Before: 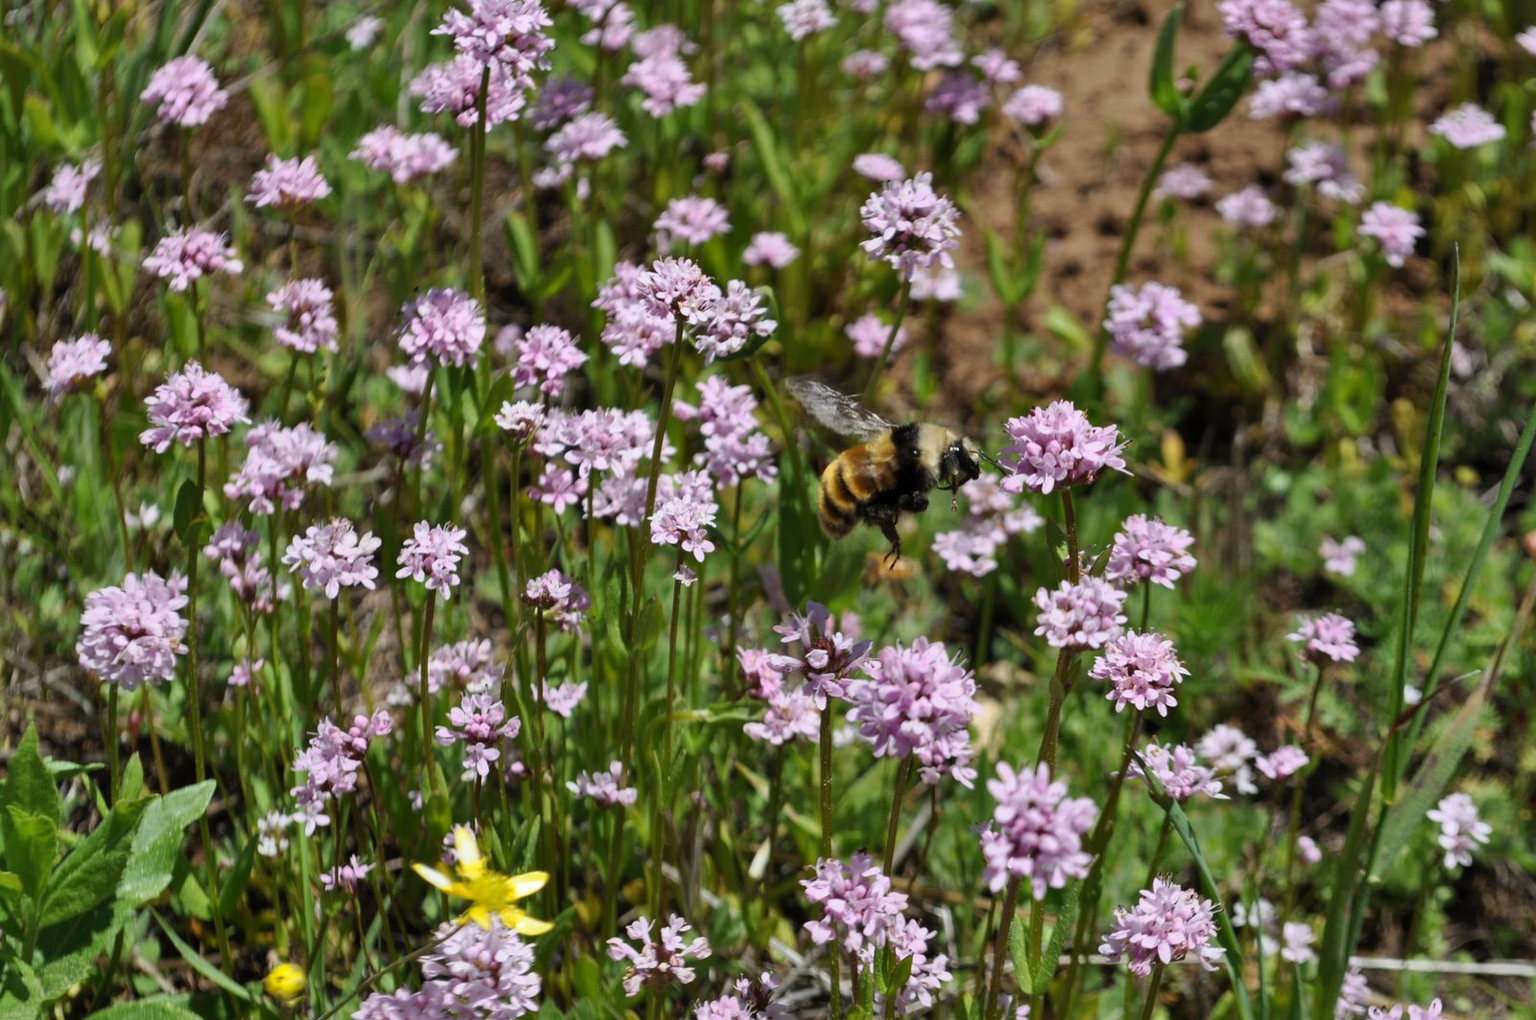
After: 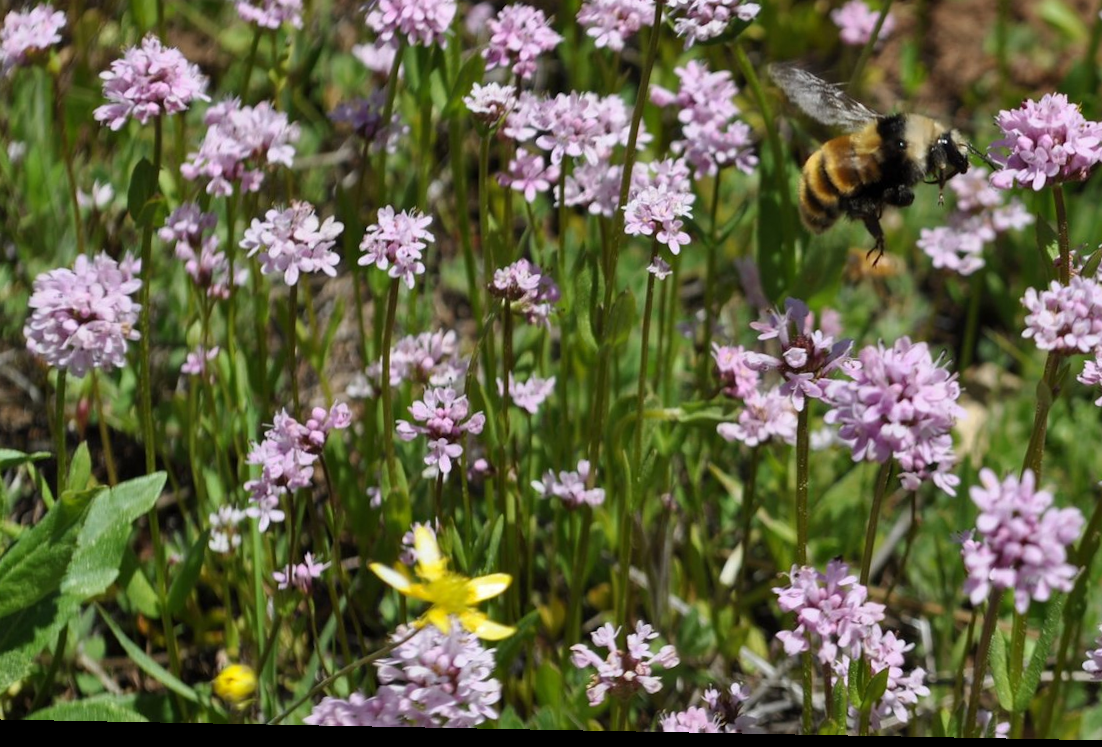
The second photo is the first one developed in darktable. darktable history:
crop and rotate: angle -1.08°, left 3.928%, top 31.633%, right 27.996%
